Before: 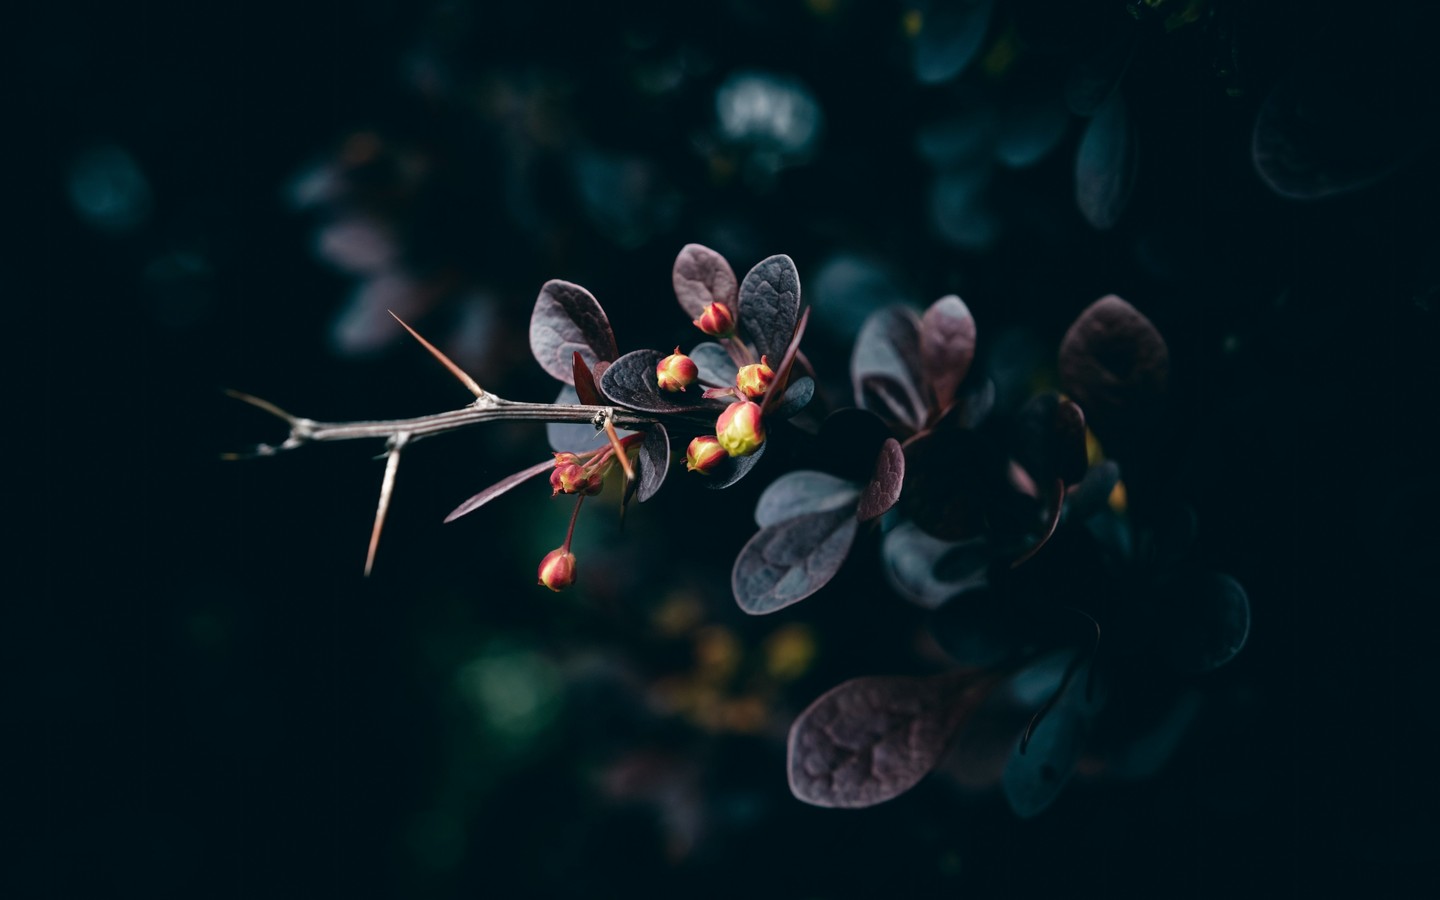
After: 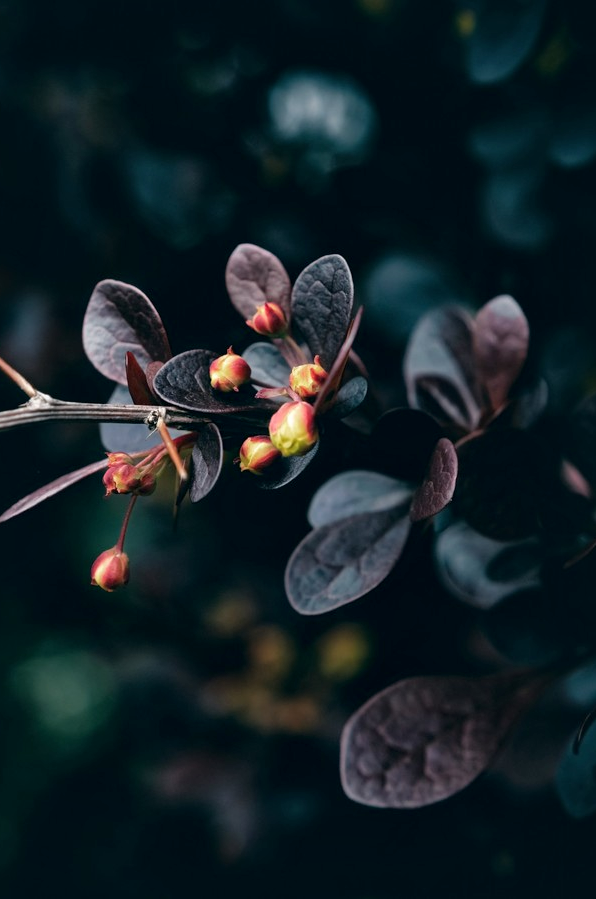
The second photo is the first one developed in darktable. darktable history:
local contrast: mode bilateral grid, contrast 20, coarseness 50, detail 132%, midtone range 0.2
crop: left 31.104%, right 27.444%
